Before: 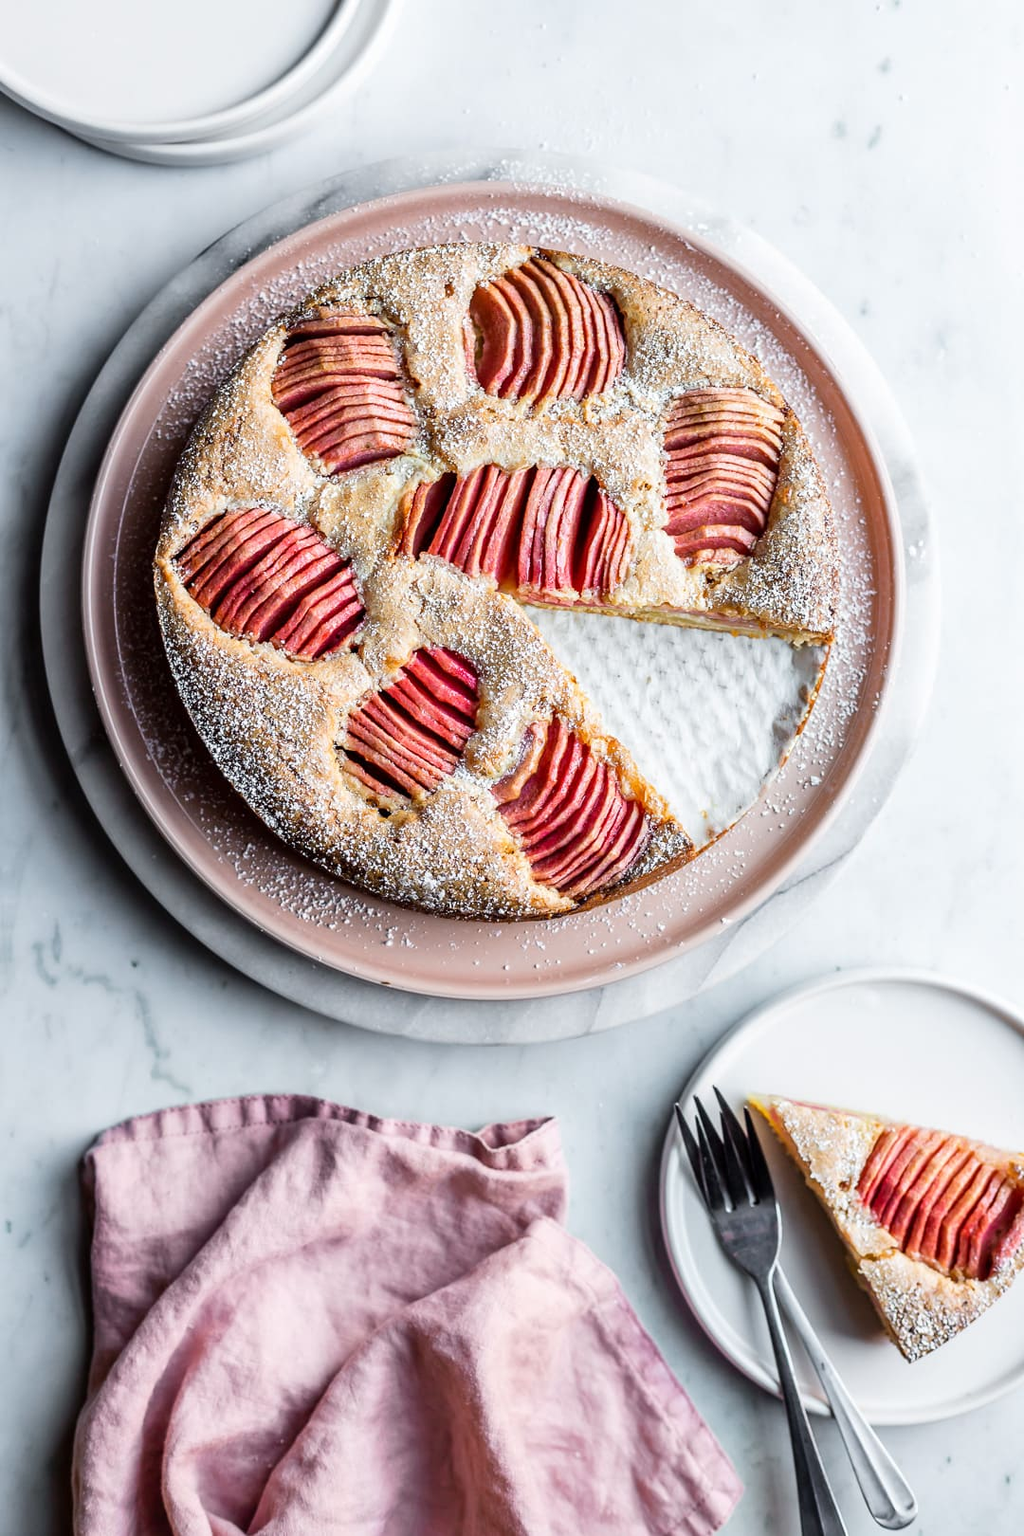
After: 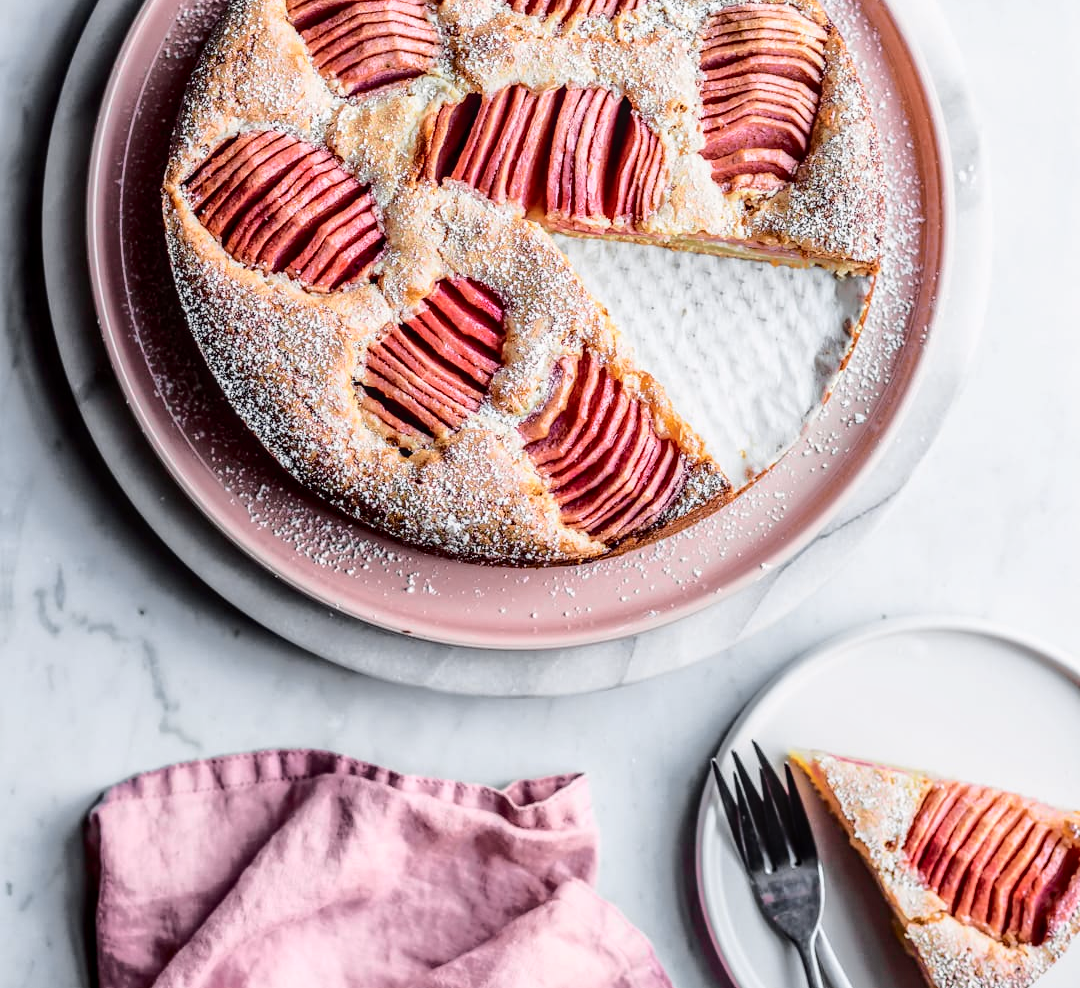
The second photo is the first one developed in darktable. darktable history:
local contrast: on, module defaults
crop and rotate: top 25.017%, bottom 13.944%
tone curve: curves: ch0 [(0, 0) (0.104, 0.061) (0.239, 0.201) (0.327, 0.317) (0.401, 0.443) (0.489, 0.566) (0.65, 0.68) (0.832, 0.858) (1, 0.977)]; ch1 [(0, 0) (0.161, 0.092) (0.35, 0.33) (0.379, 0.401) (0.447, 0.476) (0.495, 0.499) (0.515, 0.518) (0.534, 0.557) (0.602, 0.625) (0.712, 0.706) (1, 1)]; ch2 [(0, 0) (0.359, 0.372) (0.437, 0.437) (0.502, 0.501) (0.55, 0.534) (0.592, 0.601) (0.647, 0.64) (1, 1)], color space Lab, independent channels, preserve colors none
